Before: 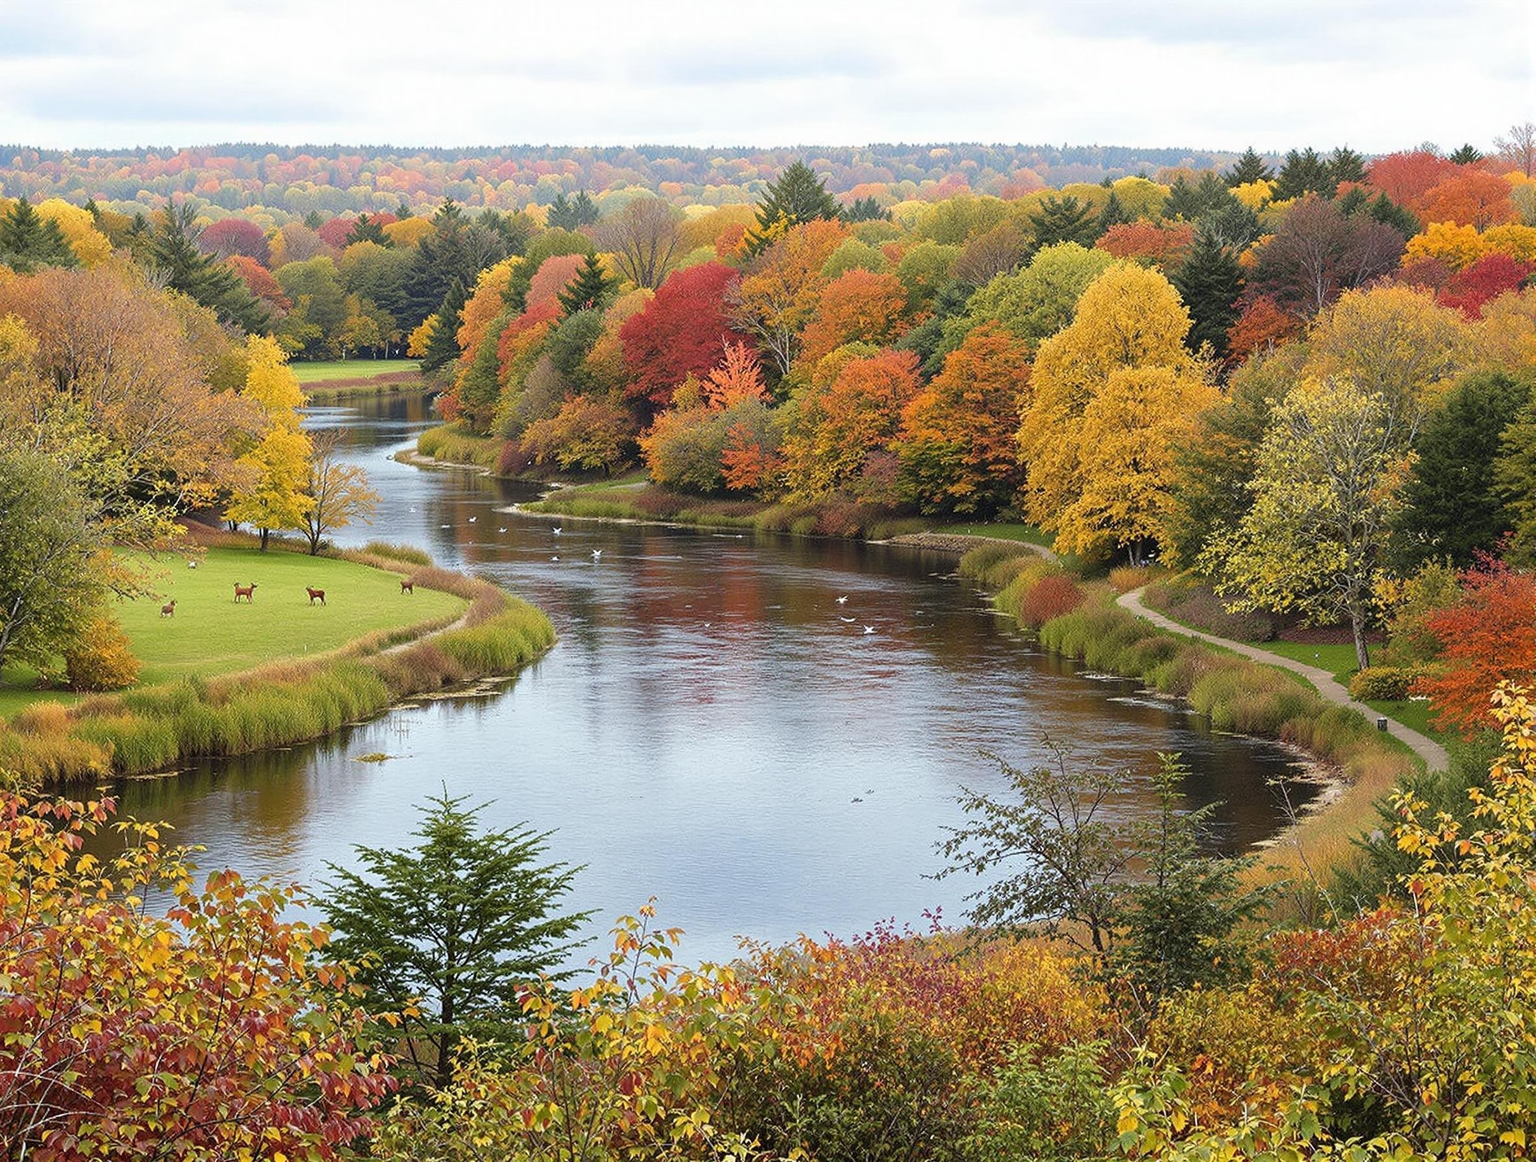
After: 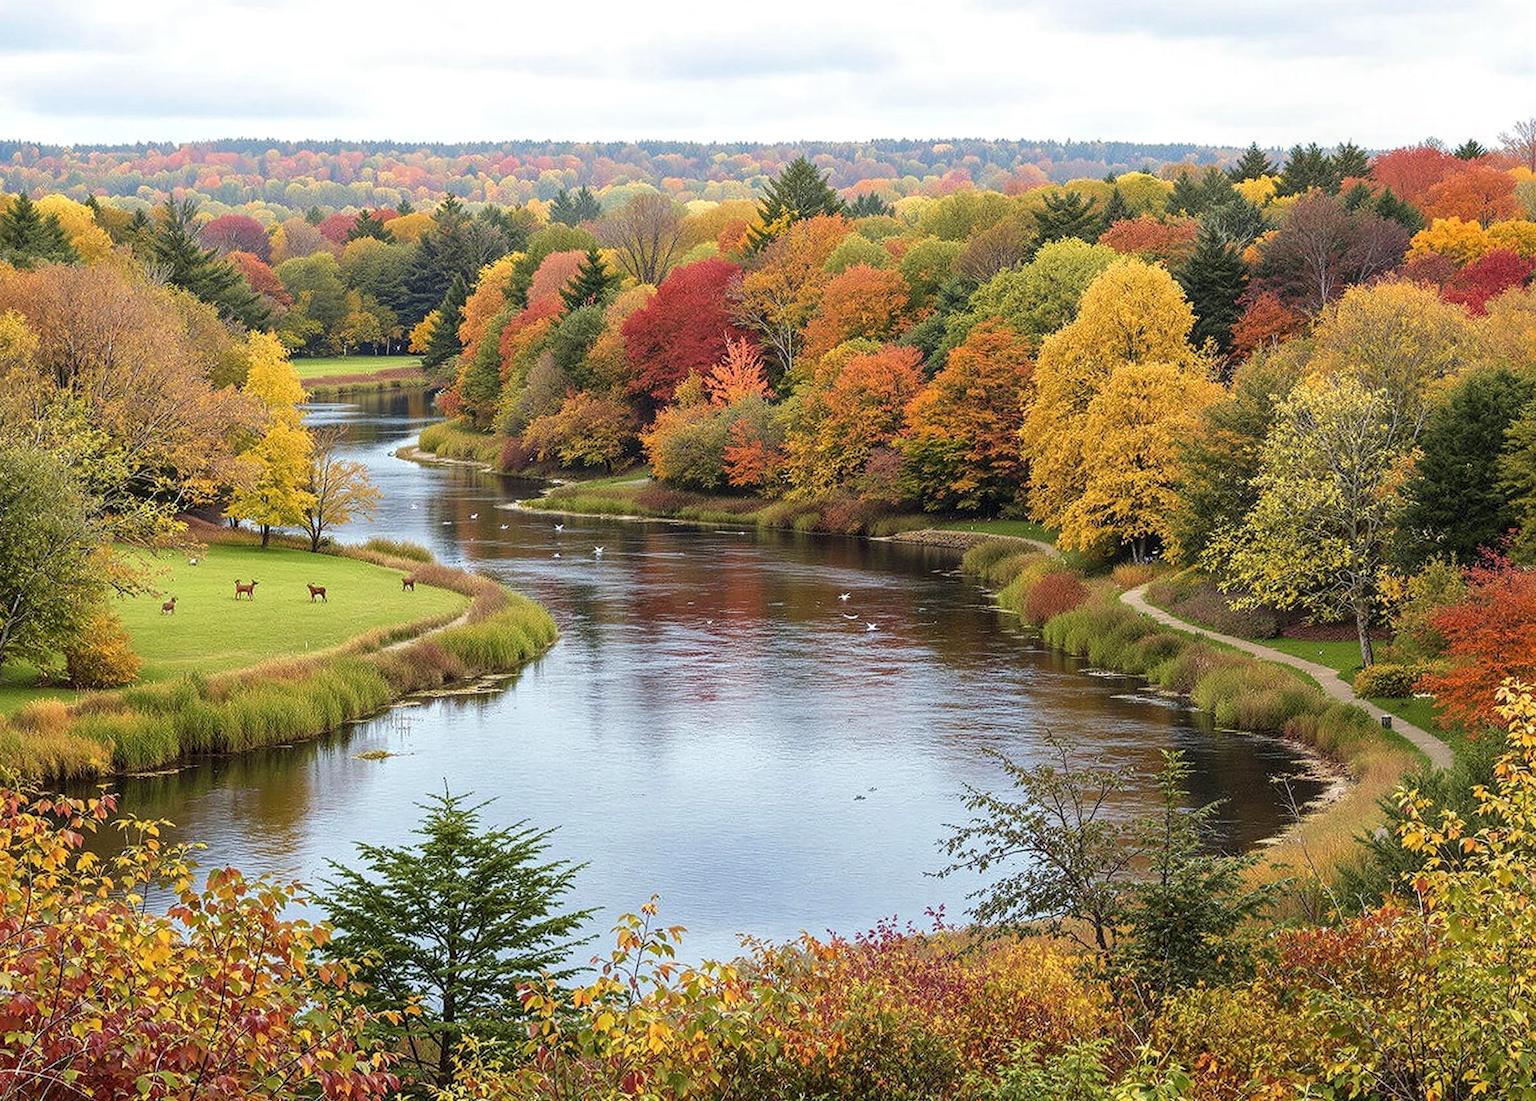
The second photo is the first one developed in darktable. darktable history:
crop: top 0.448%, right 0.264%, bottom 5.045%
local contrast: on, module defaults
velvia: strength 15%
